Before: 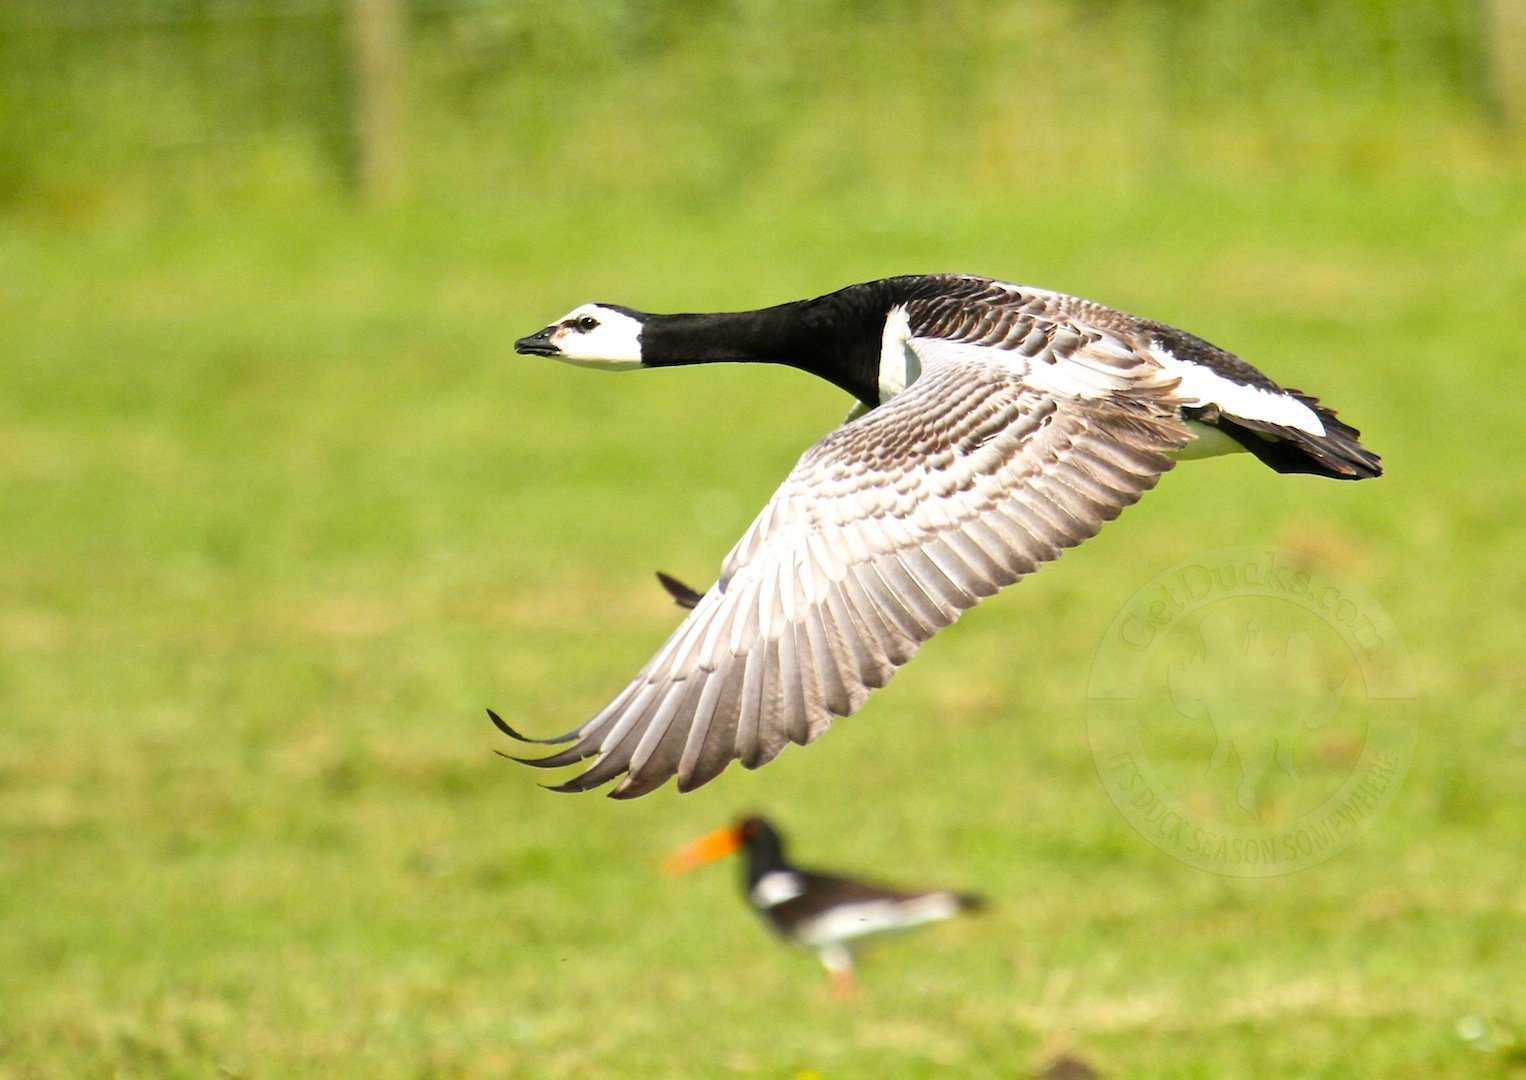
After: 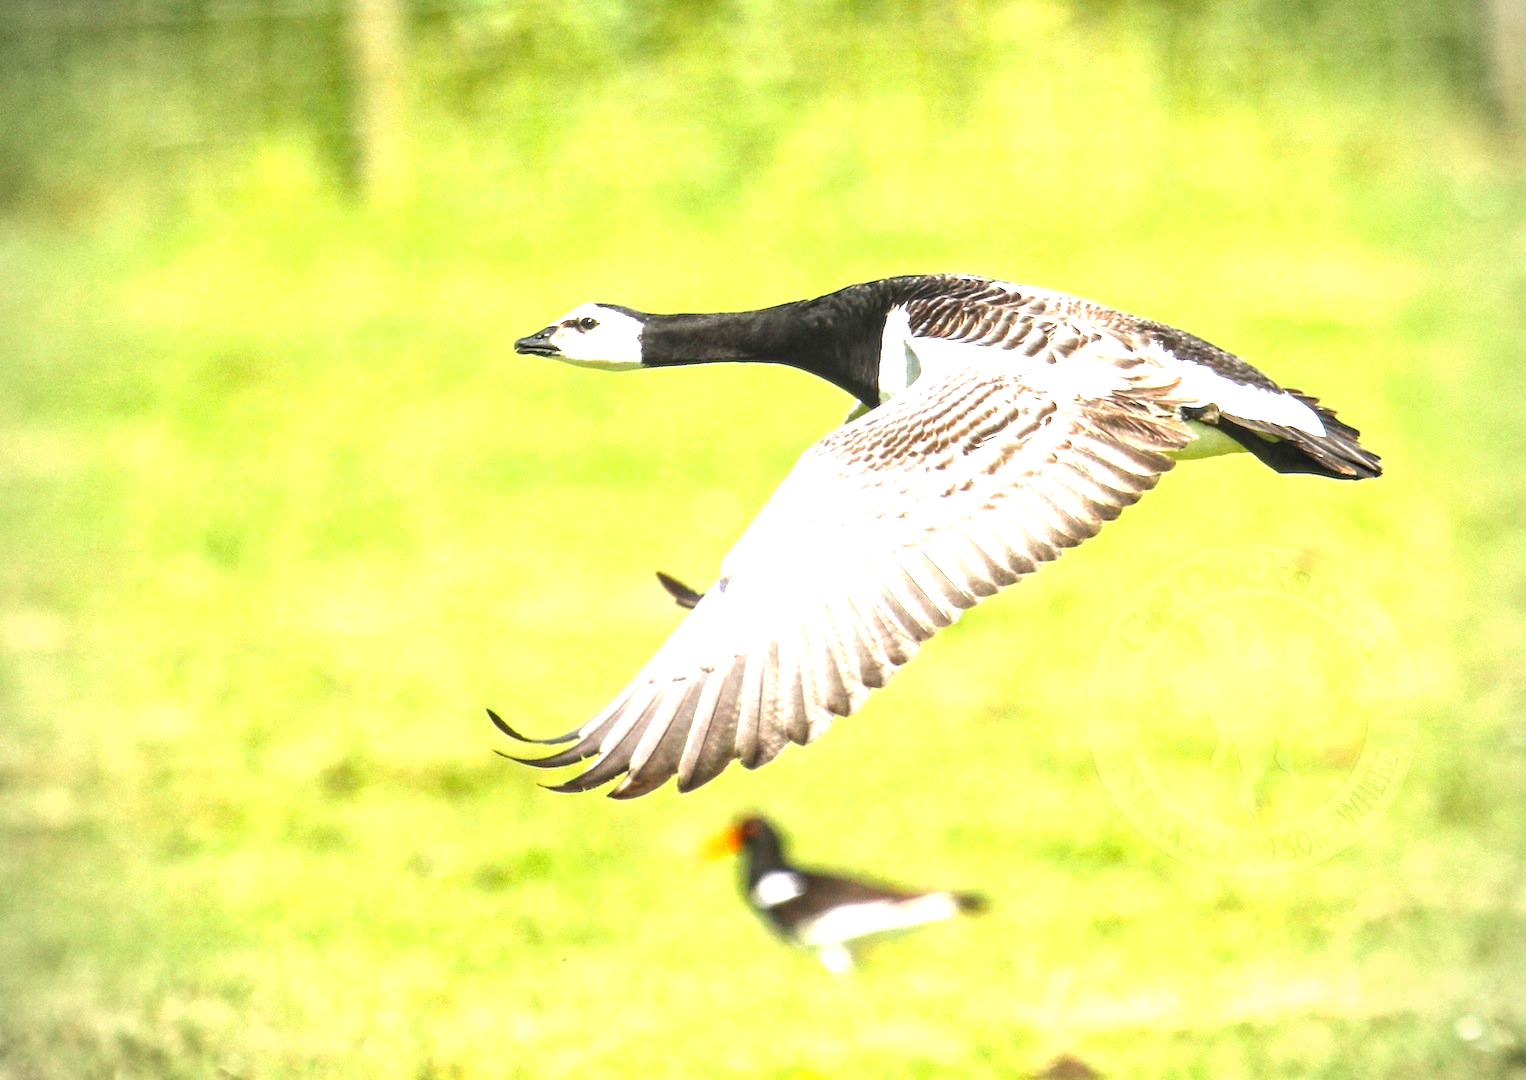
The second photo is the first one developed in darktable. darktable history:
vignetting: unbound false
exposure: black level correction 0, exposure 1.2 EV, compensate exposure bias true, compensate highlight preservation false
local contrast: detail 130%
